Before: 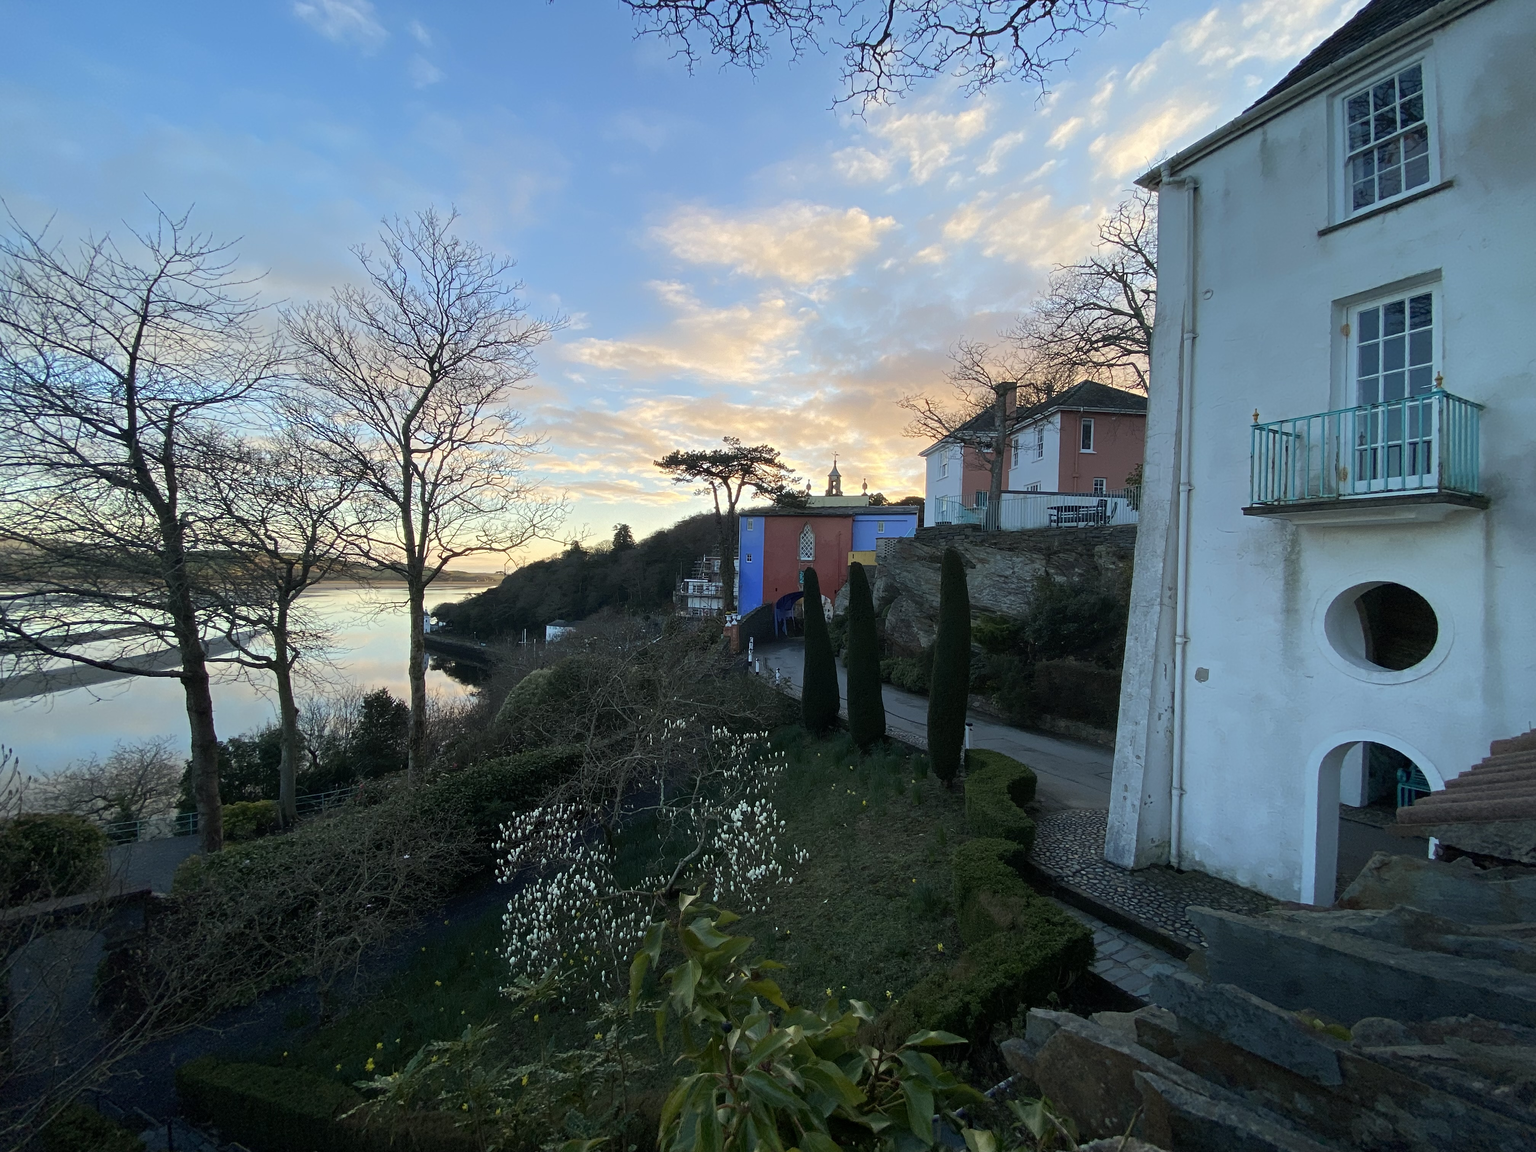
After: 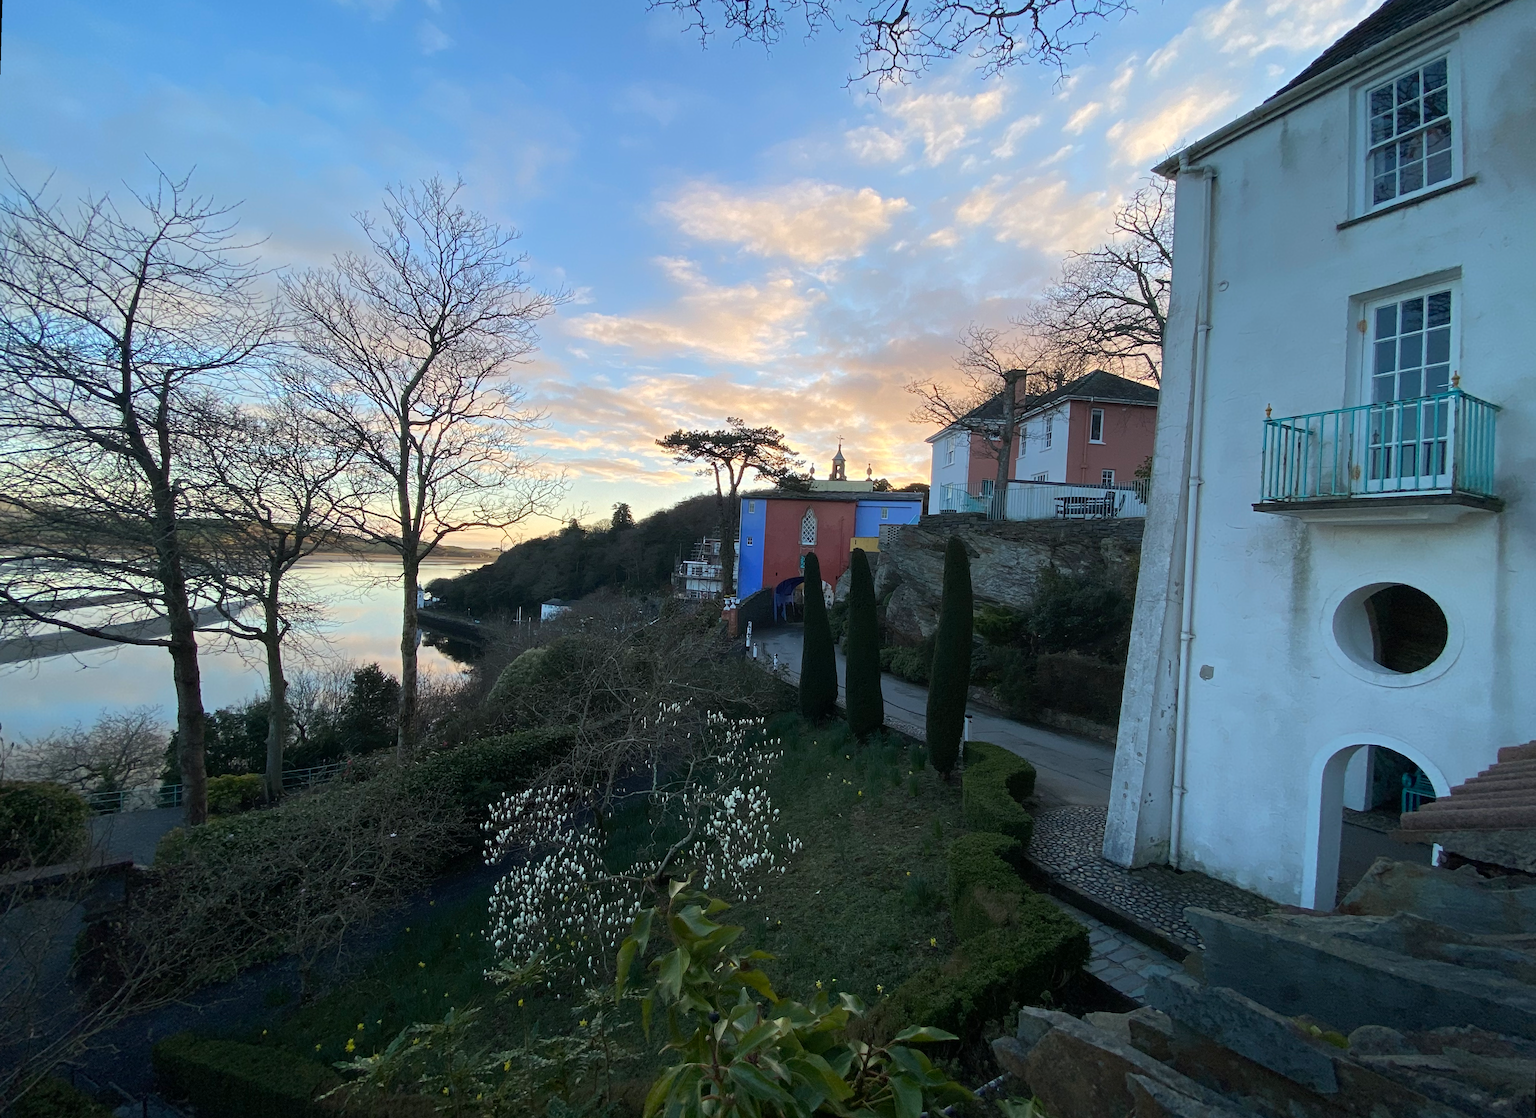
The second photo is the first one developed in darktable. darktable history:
white balance: red 1.004, blue 1.024
rotate and perspective: rotation 1.57°, crop left 0.018, crop right 0.982, crop top 0.039, crop bottom 0.961
